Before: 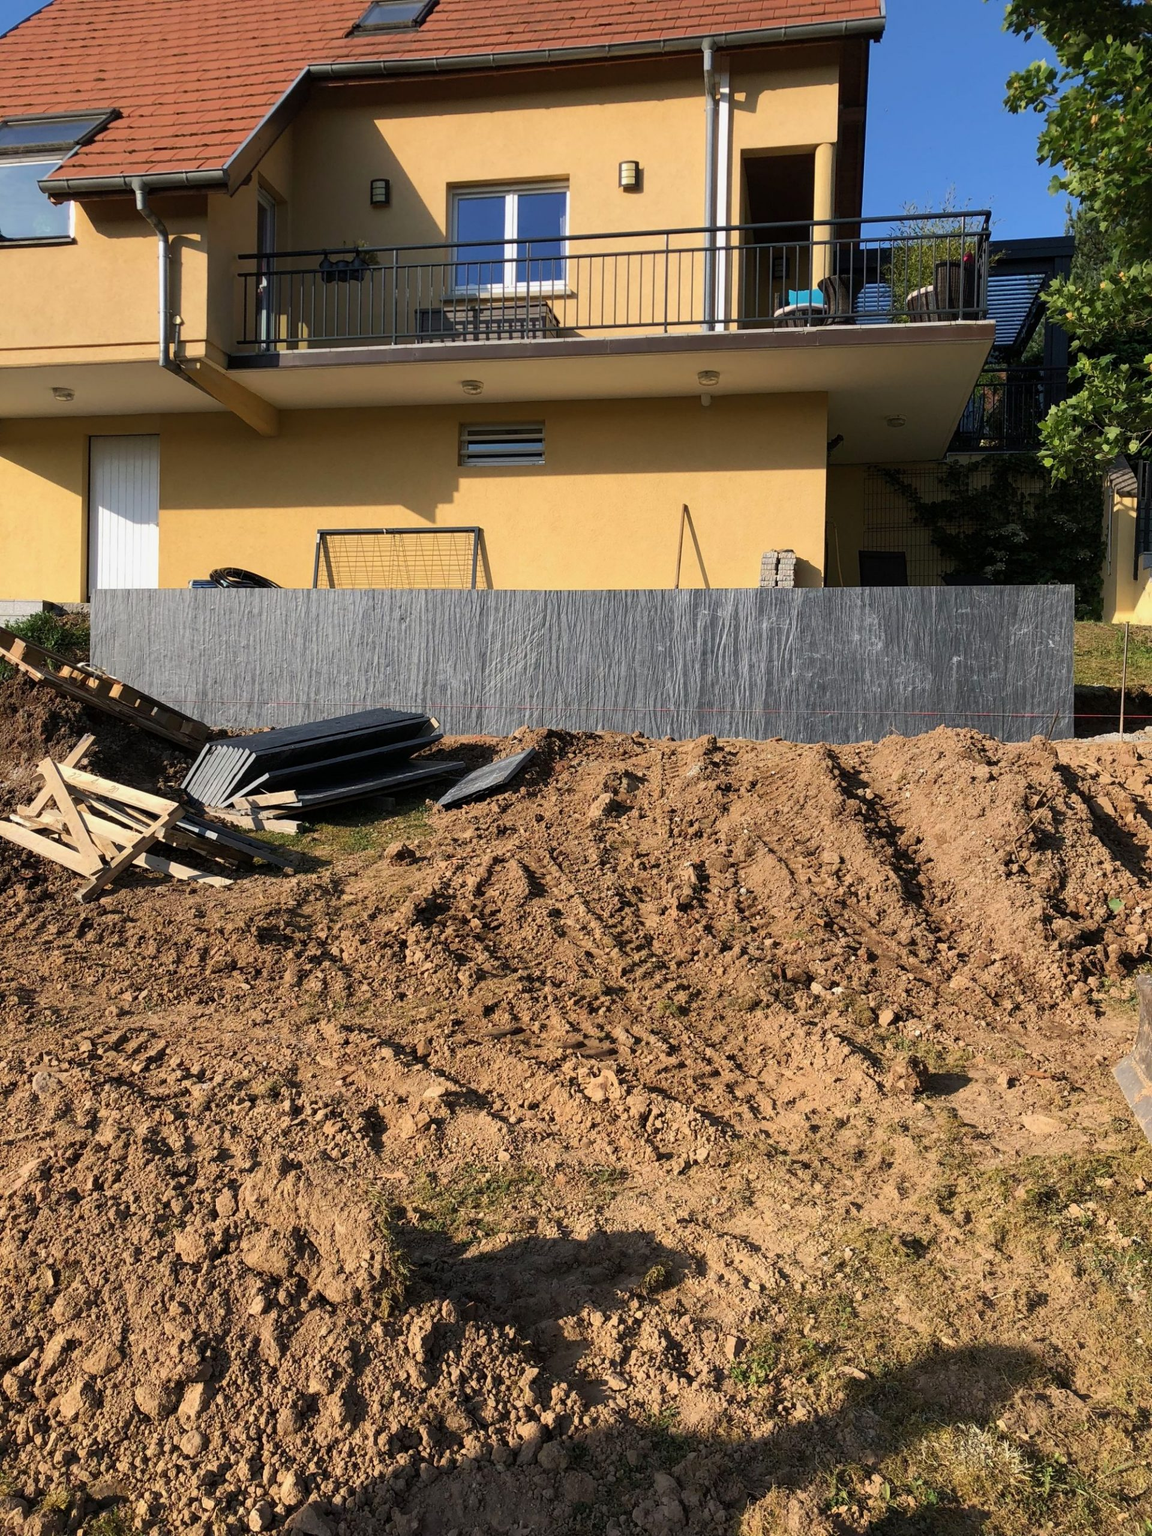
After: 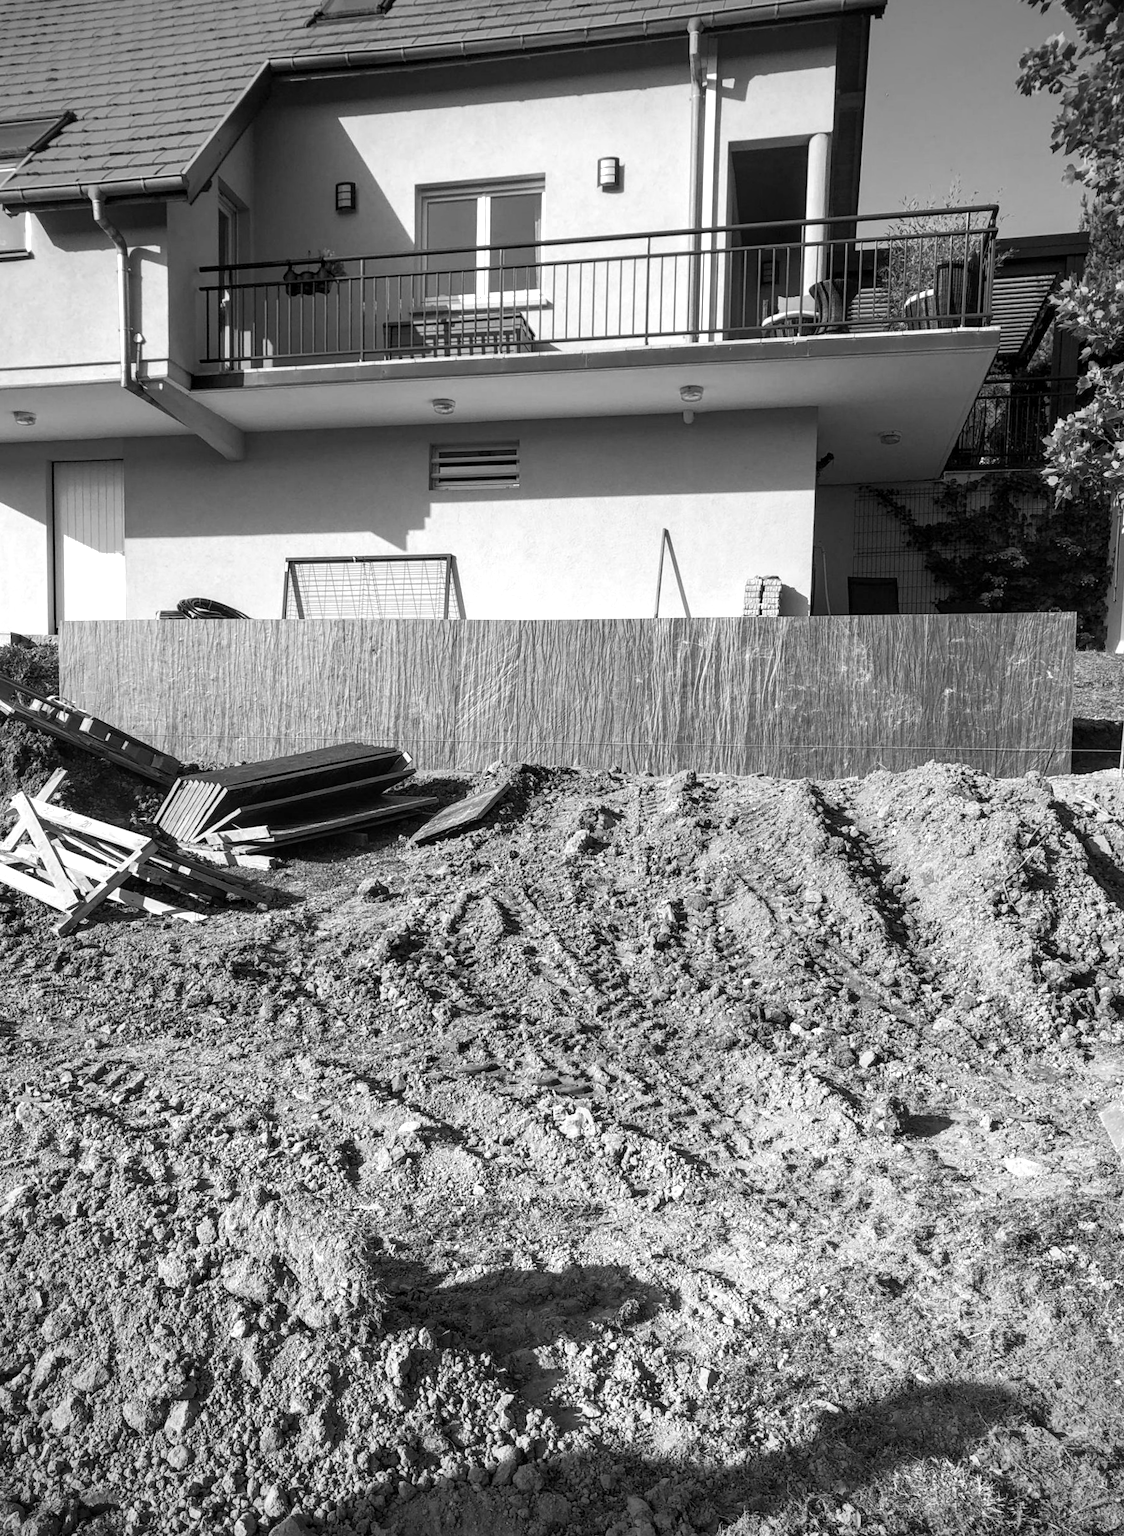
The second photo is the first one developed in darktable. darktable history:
monochrome: on, module defaults
rotate and perspective: rotation 0.074°, lens shift (vertical) 0.096, lens shift (horizontal) -0.041, crop left 0.043, crop right 0.952, crop top 0.024, crop bottom 0.979
exposure: exposure 0.648 EV, compensate highlight preservation false
vignetting: on, module defaults
local contrast: on, module defaults
